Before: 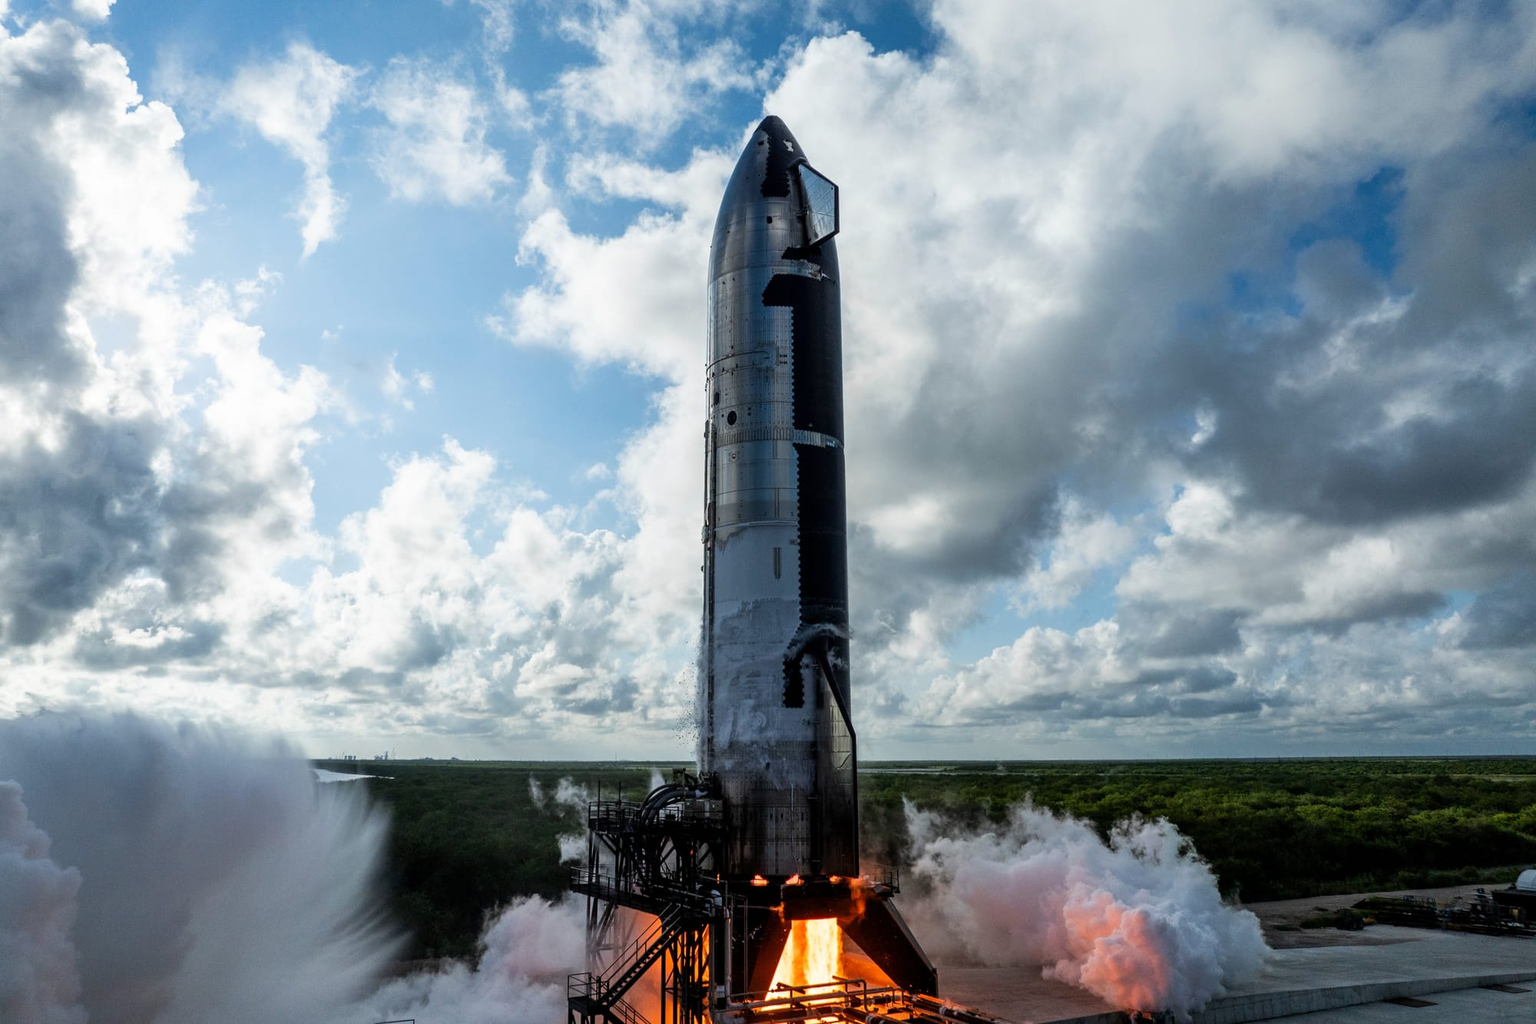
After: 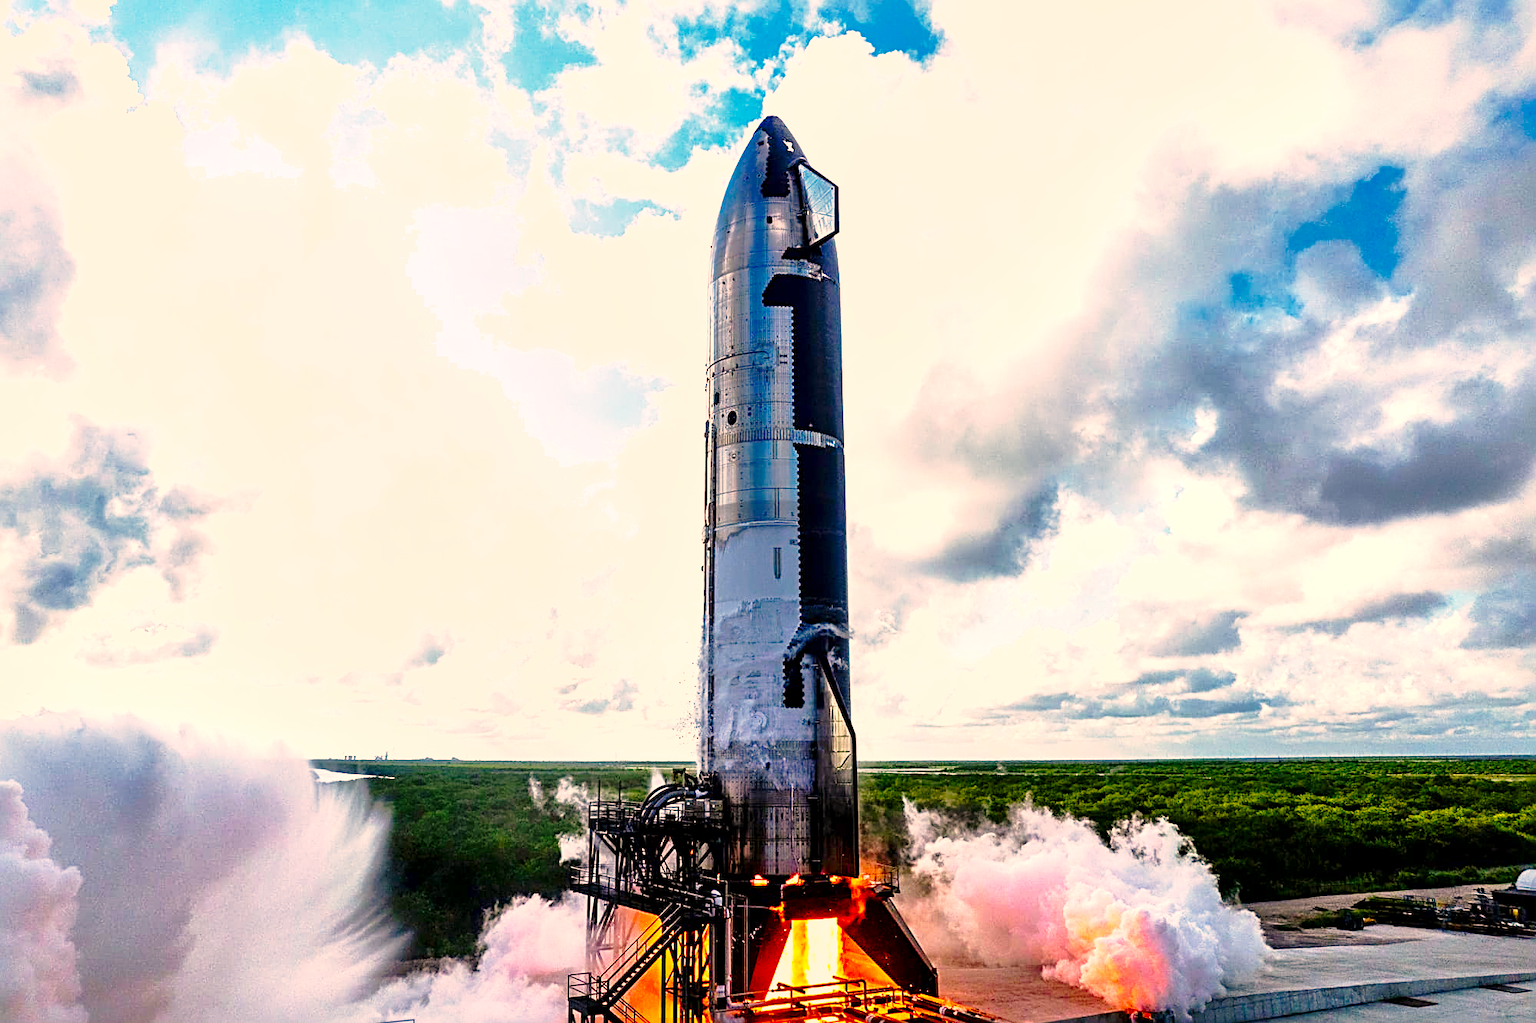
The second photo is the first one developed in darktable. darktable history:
color balance rgb: linear chroma grading › global chroma 15%, perceptual saturation grading › global saturation 30%
sharpen: radius 2.817, amount 0.715
color correction: highlights a* 17.88, highlights b* 18.79
base curve: curves: ch0 [(0, 0) (0.028, 0.03) (0.121, 0.232) (0.46, 0.748) (0.859, 0.968) (1, 1)], preserve colors none
exposure: exposure 0.999 EV, compensate highlight preservation false
contrast brightness saturation: contrast 0.15, brightness -0.01, saturation 0.1
shadows and highlights: on, module defaults
local contrast: mode bilateral grid, contrast 20, coarseness 100, detail 150%, midtone range 0.2
